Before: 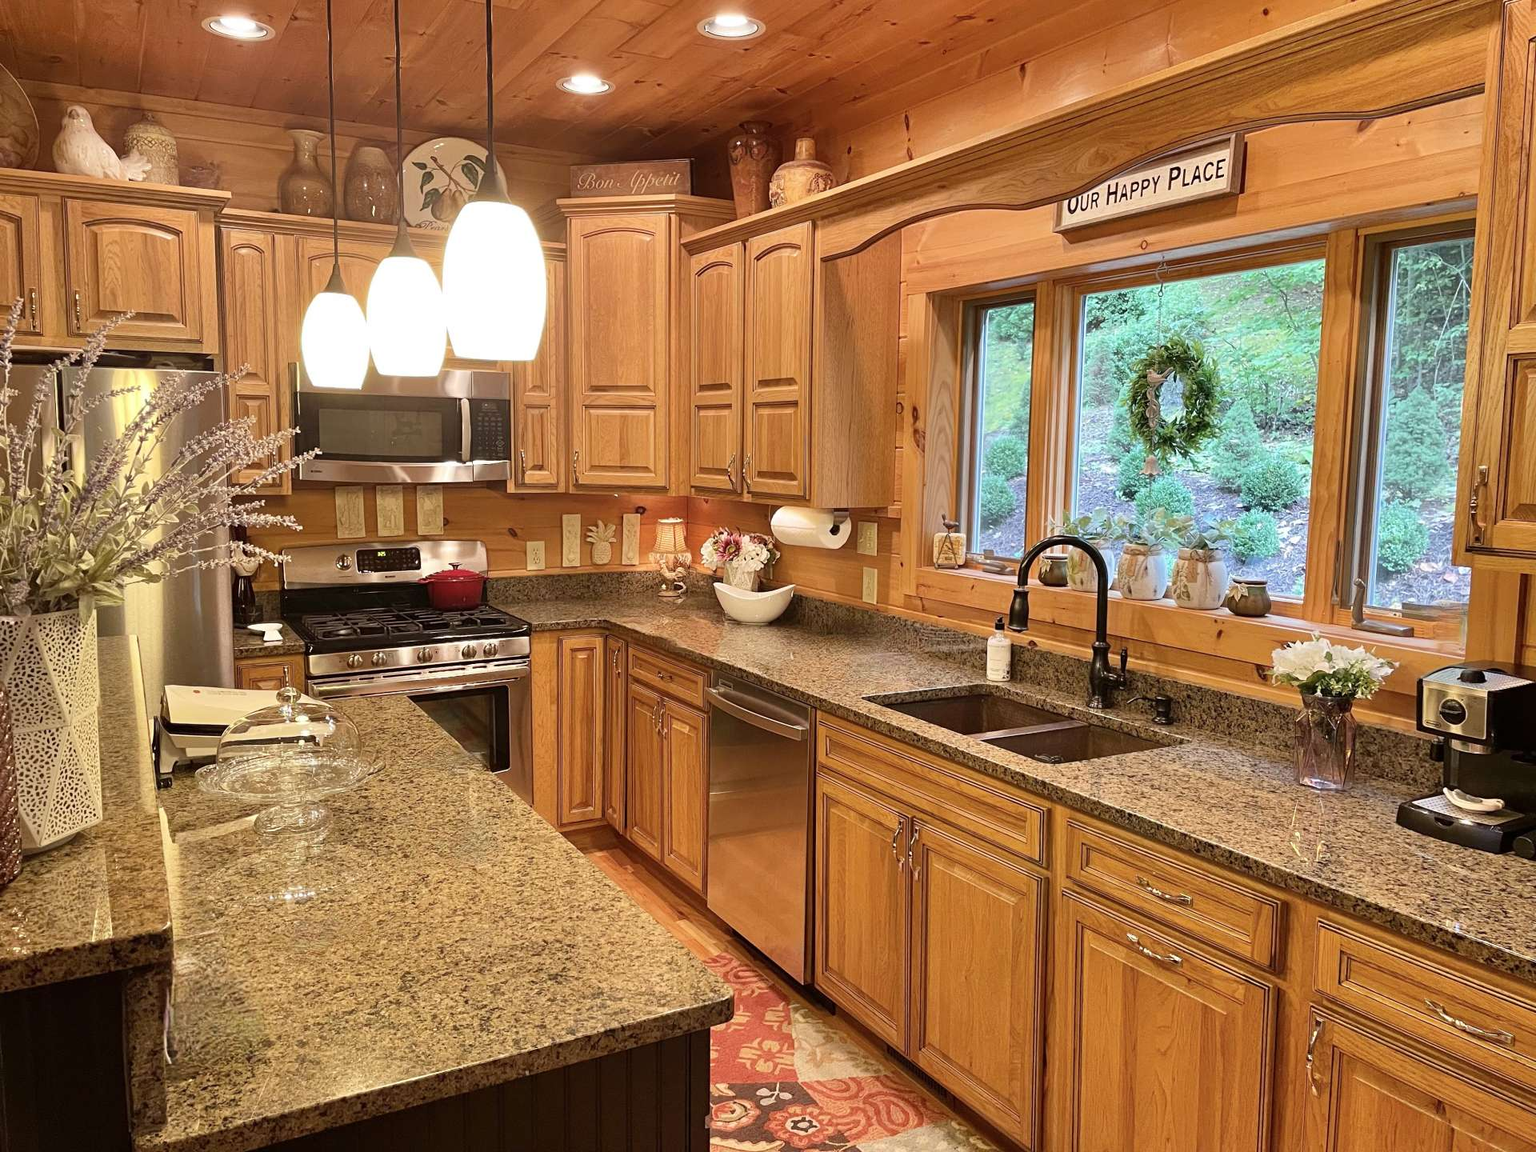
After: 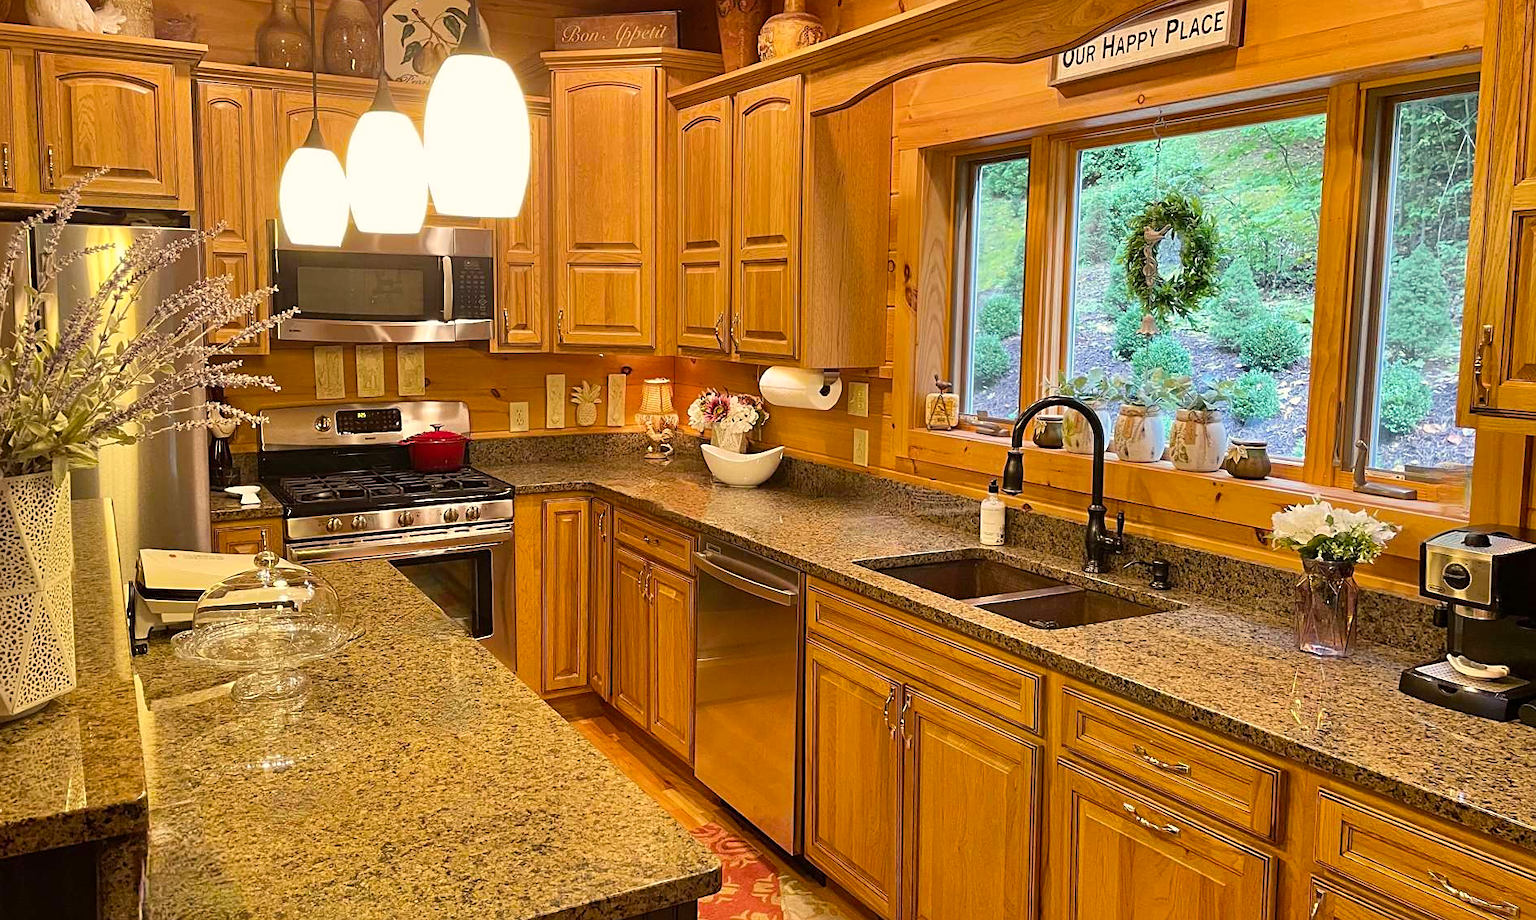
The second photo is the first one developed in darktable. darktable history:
sharpen: radius 1.573, amount 0.363, threshold 1.15
crop and rotate: left 1.867%, top 12.859%, right 0.275%, bottom 8.94%
color balance rgb: highlights gain › chroma 2.17%, highlights gain › hue 74.68°, perceptual saturation grading › global saturation 29.682%
